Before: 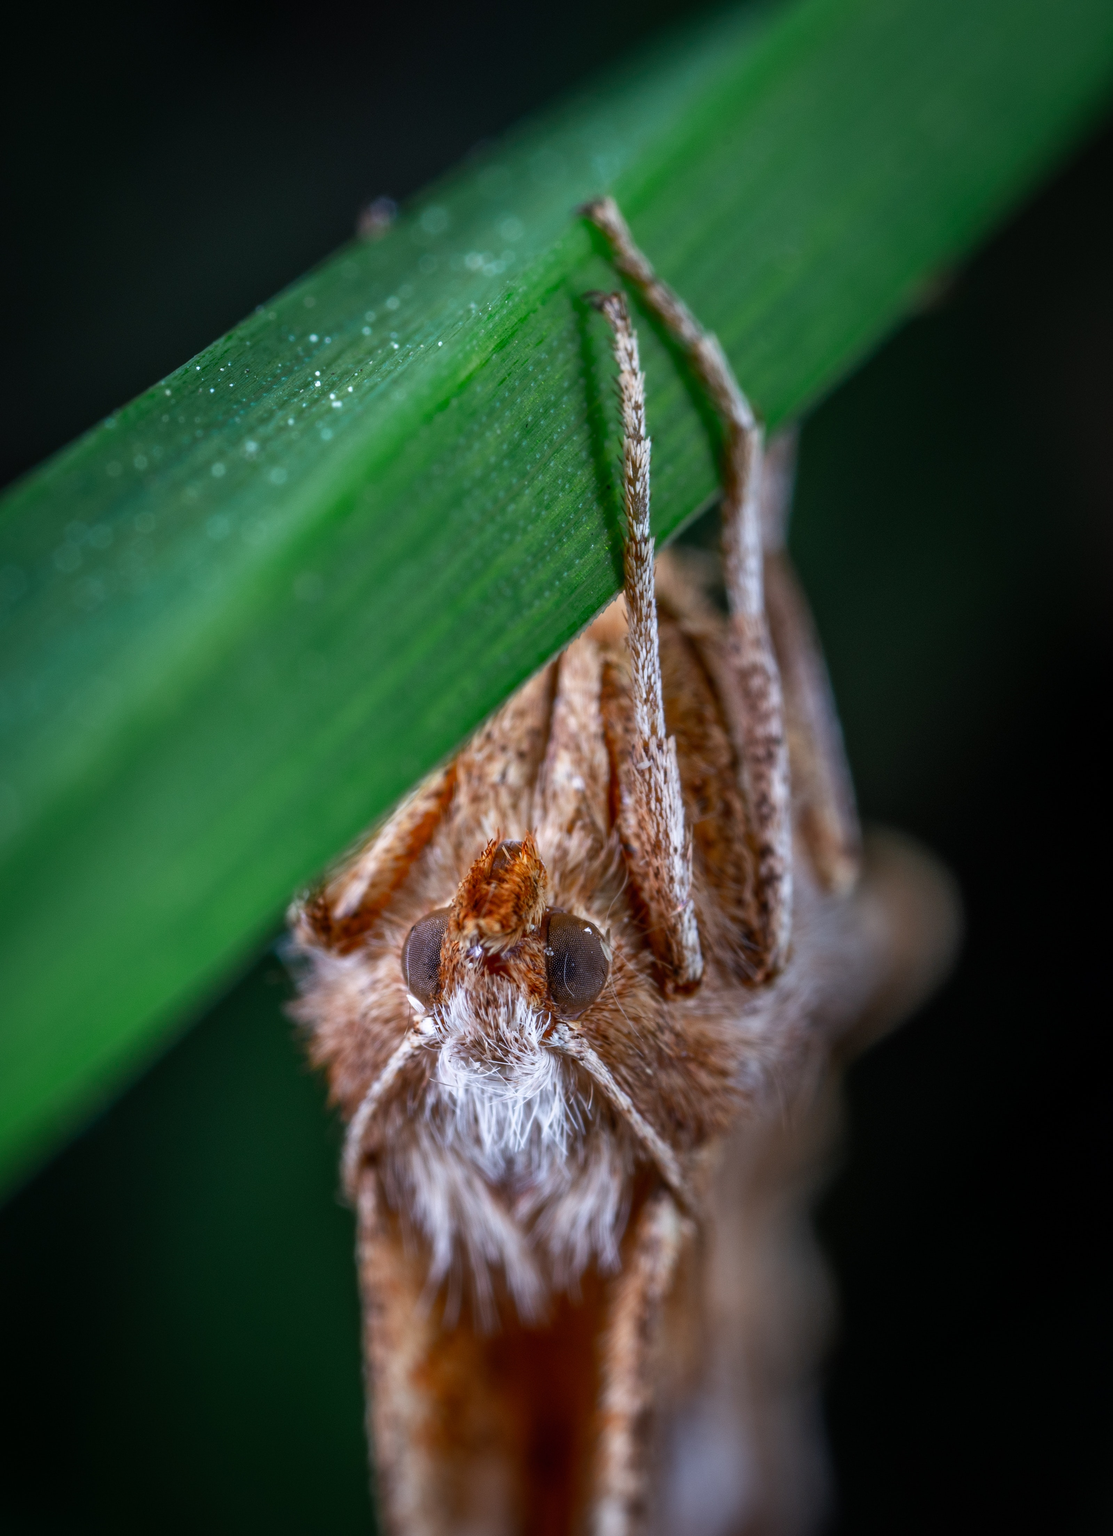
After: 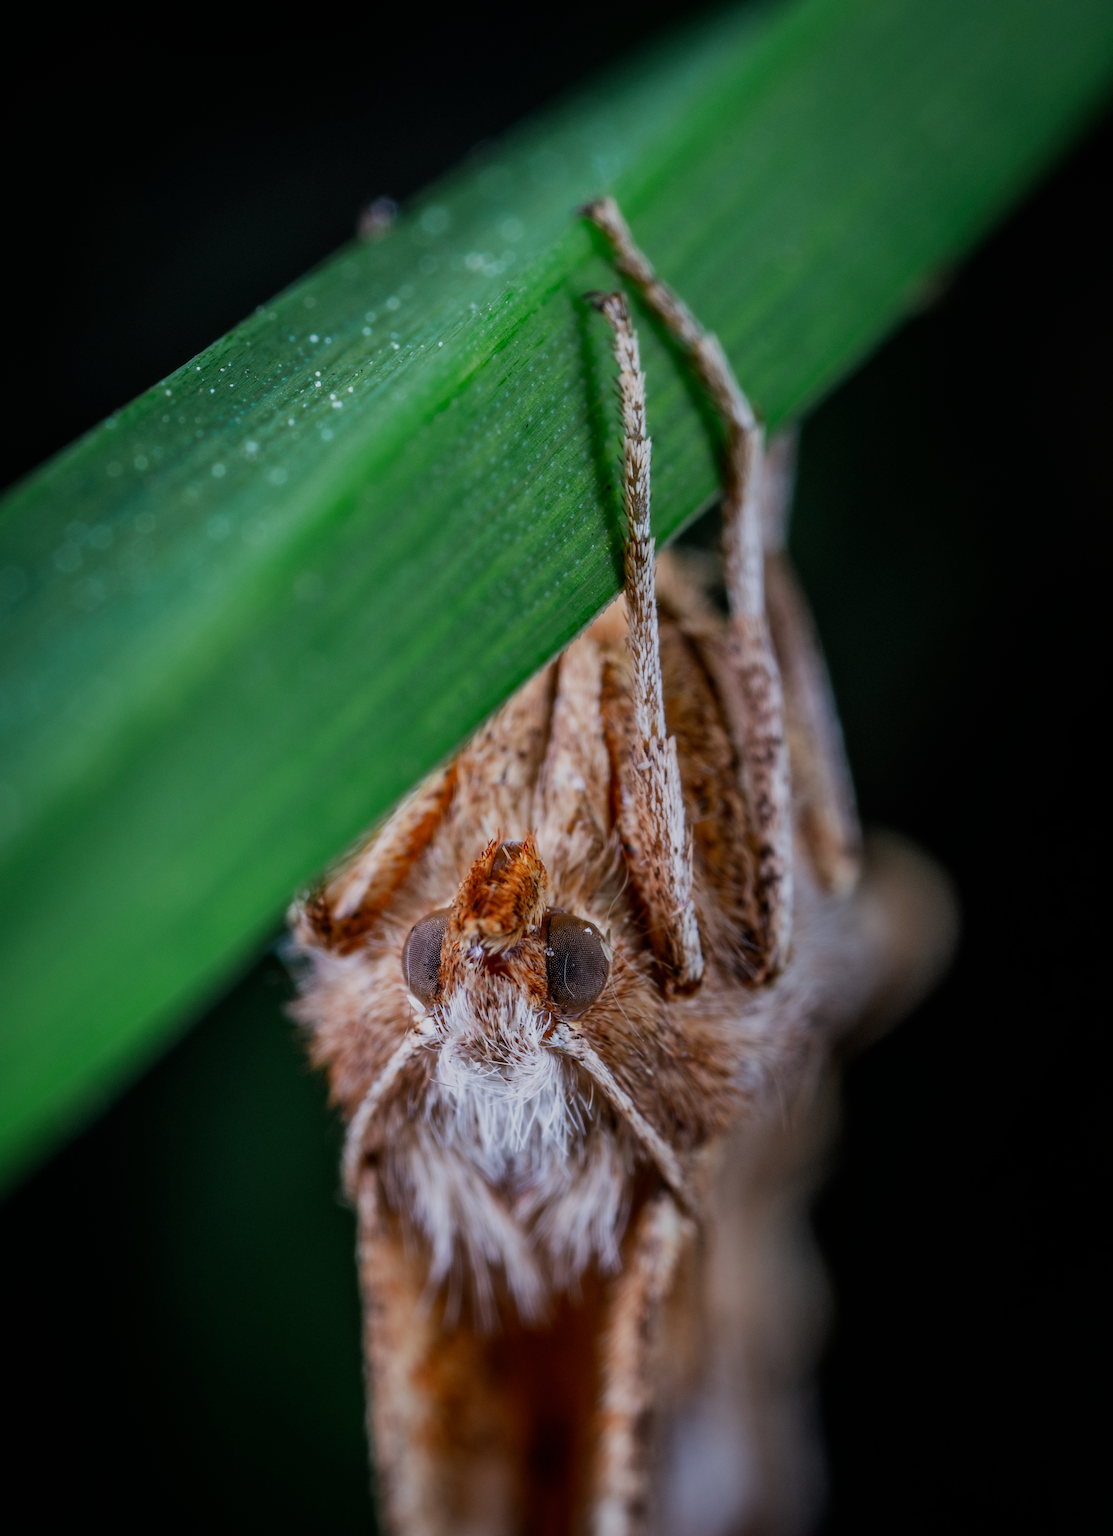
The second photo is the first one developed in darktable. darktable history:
filmic rgb: black relative exposure -7.48 EV, white relative exposure 4.82 EV, threshold 5.95 EV, hardness 3.4, enable highlight reconstruction true
